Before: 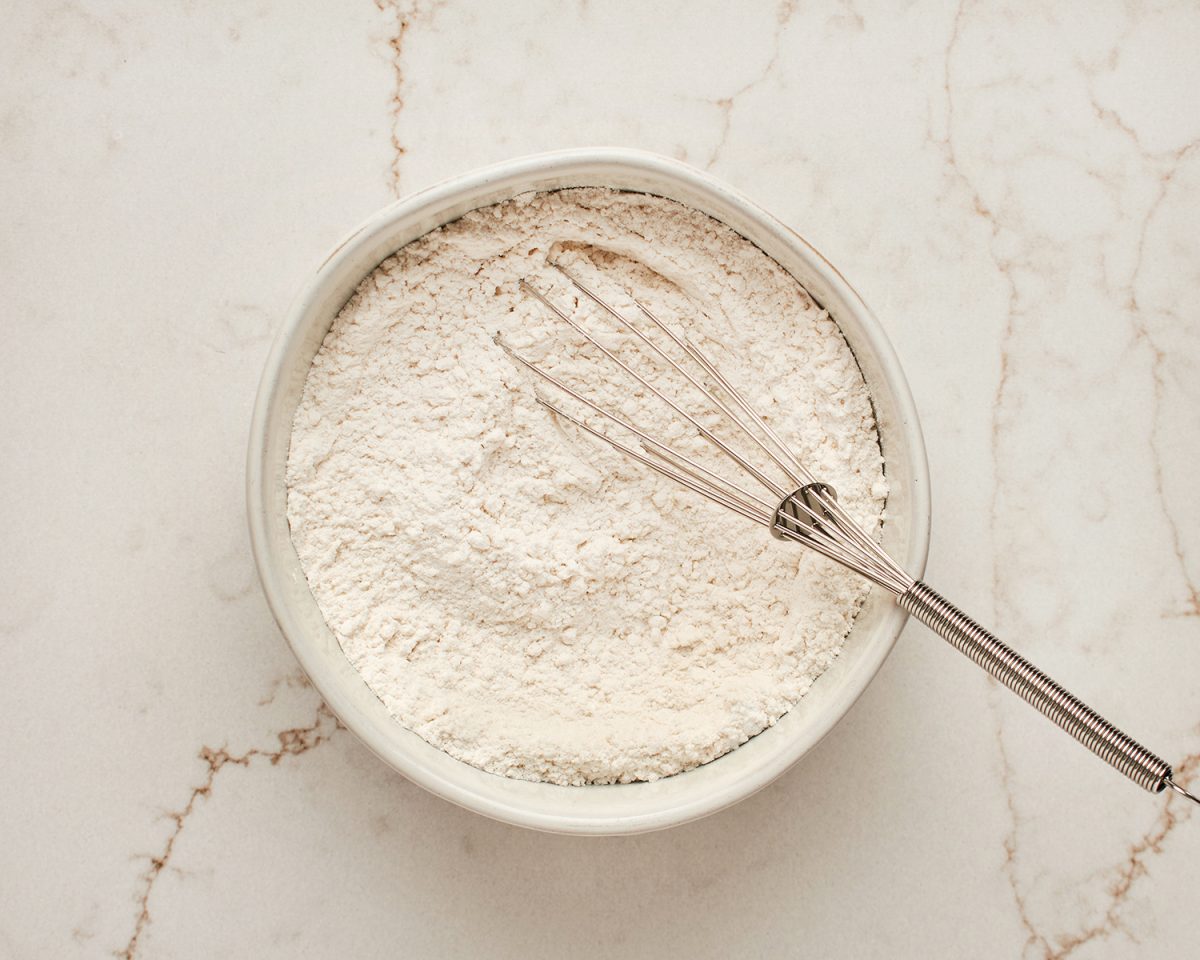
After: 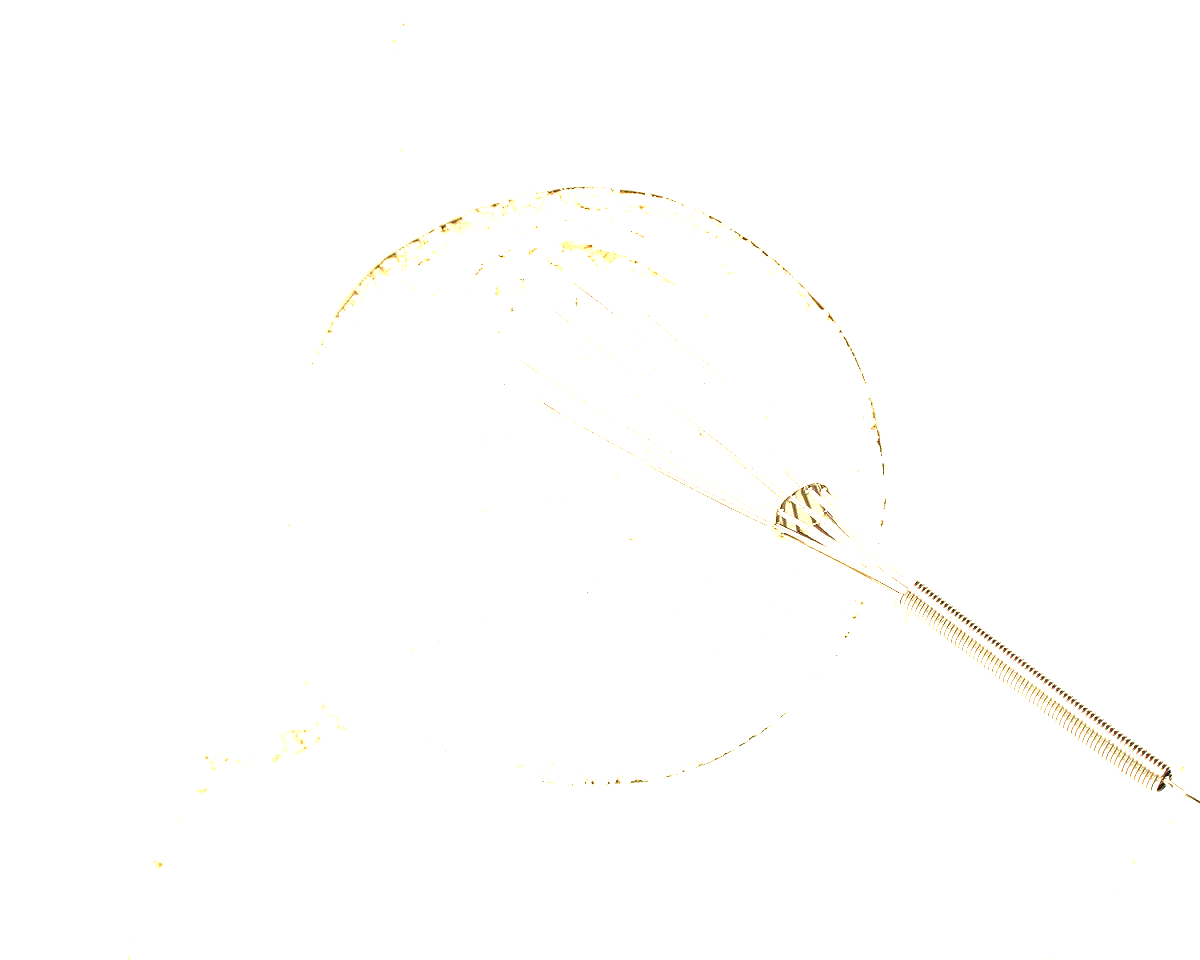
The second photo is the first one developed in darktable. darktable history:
exposure: exposure 2.957 EV, compensate exposure bias true, compensate highlight preservation false
contrast brightness saturation: saturation -0.06
color correction: highlights a* -5.87, highlights b* 10.72
tone equalizer: edges refinement/feathering 500, mask exposure compensation -1.57 EV, preserve details no
